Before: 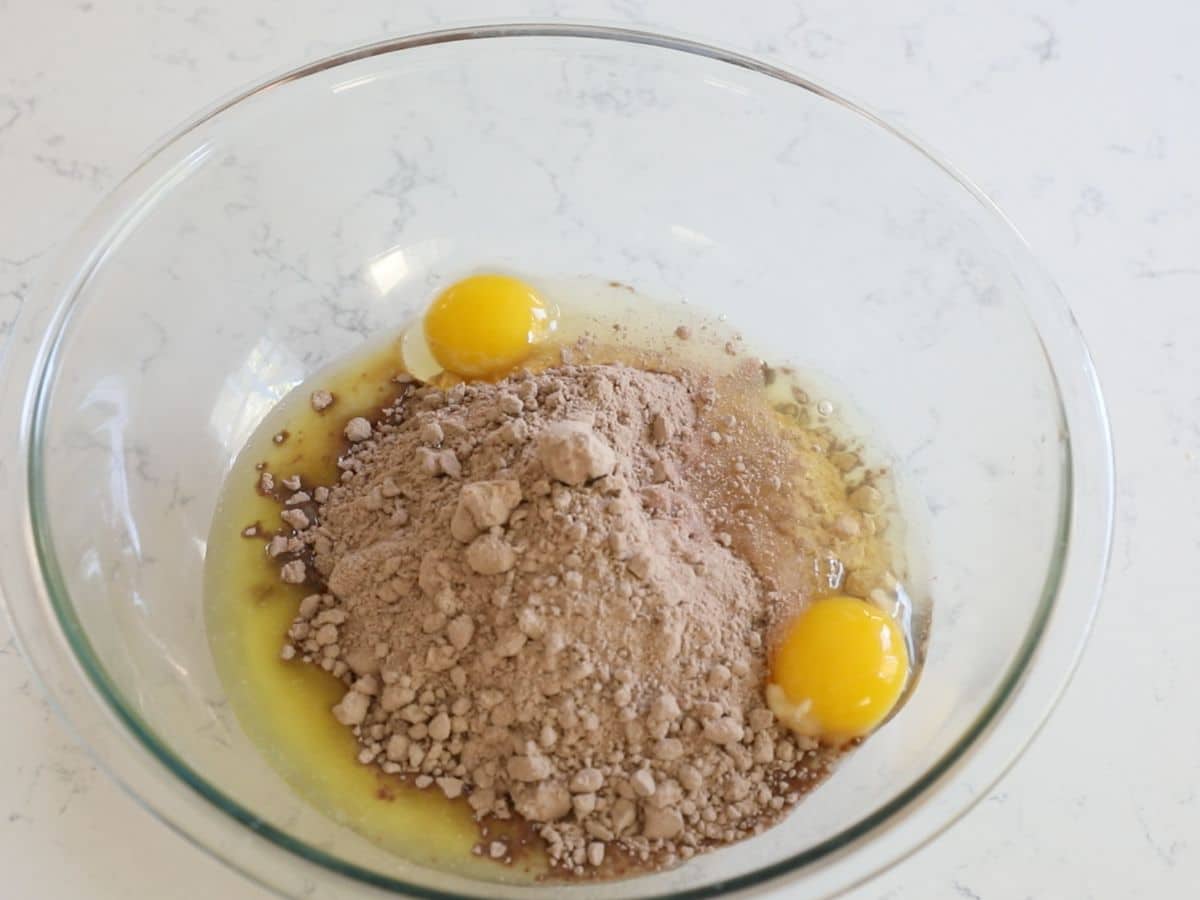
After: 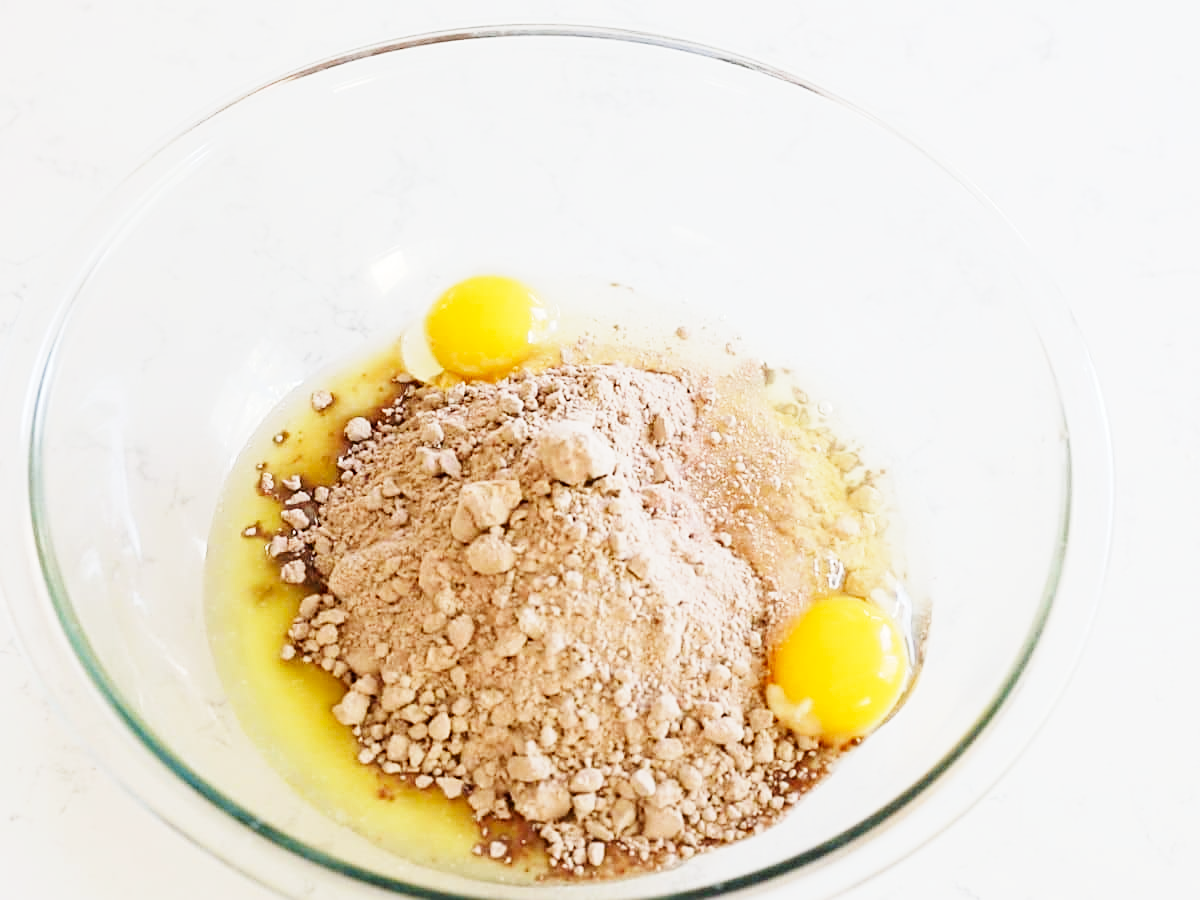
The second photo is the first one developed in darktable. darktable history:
base curve: curves: ch0 [(0, 0) (0, 0.001) (0.001, 0.001) (0.004, 0.002) (0.007, 0.004) (0.015, 0.013) (0.033, 0.045) (0.052, 0.096) (0.075, 0.17) (0.099, 0.241) (0.163, 0.42) (0.219, 0.55) (0.259, 0.616) (0.327, 0.722) (0.365, 0.765) (0.522, 0.873) (0.547, 0.881) (0.689, 0.919) (0.826, 0.952) (1, 1)], preserve colors none
sharpen: on, module defaults
